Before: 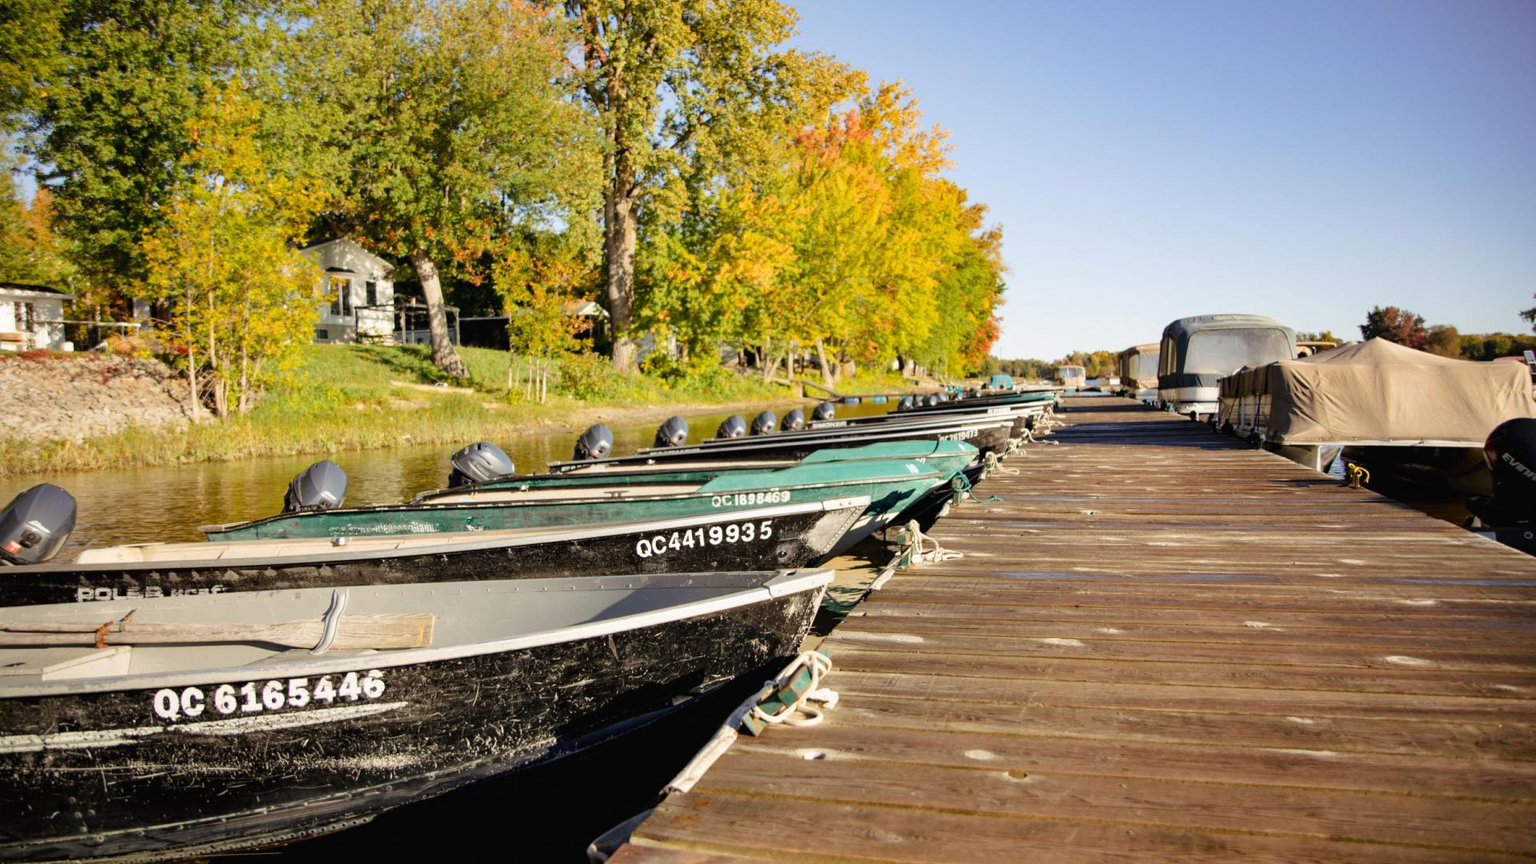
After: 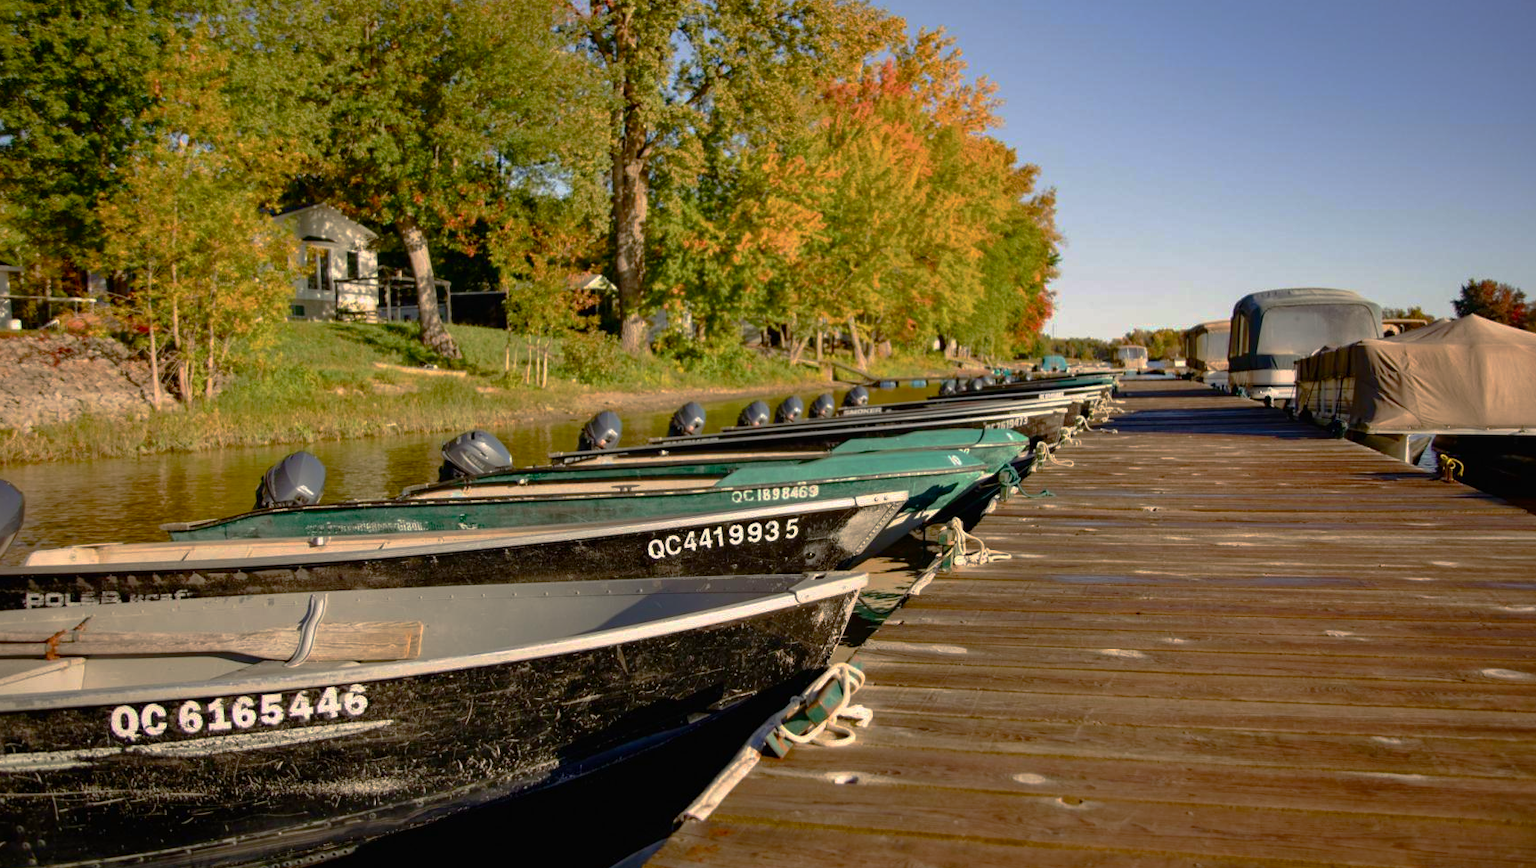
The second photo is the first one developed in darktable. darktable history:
crop: left 3.577%, top 6.419%, right 6.541%, bottom 3.241%
color balance rgb: highlights gain › chroma 1.052%, highlights gain › hue 70.1°, perceptual saturation grading › global saturation 25.081%, perceptual saturation grading › highlights -50.5%, perceptual saturation grading › shadows 31.175%
base curve: curves: ch0 [(0, 0) (0.826, 0.587) (1, 1)], preserve colors none
contrast brightness saturation: contrast 0.088, saturation 0.283
